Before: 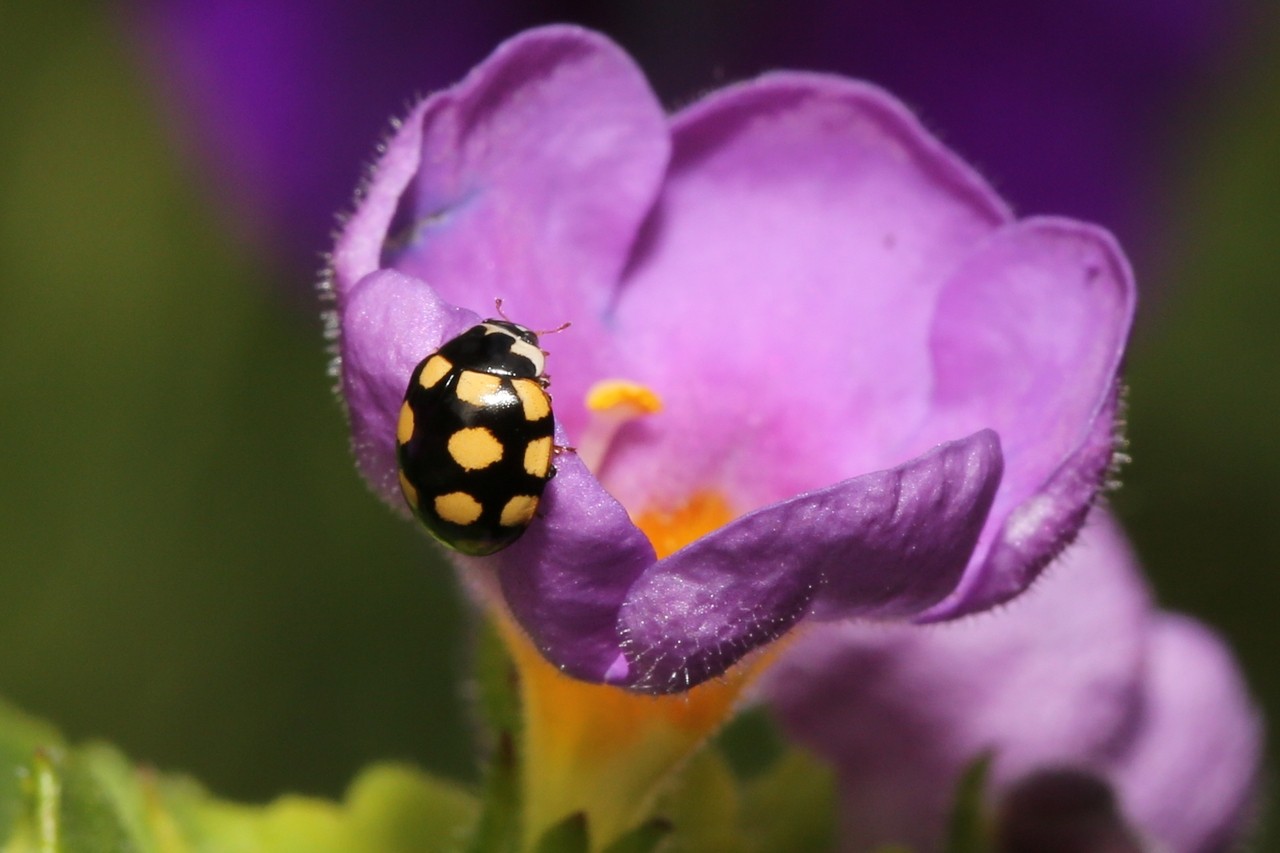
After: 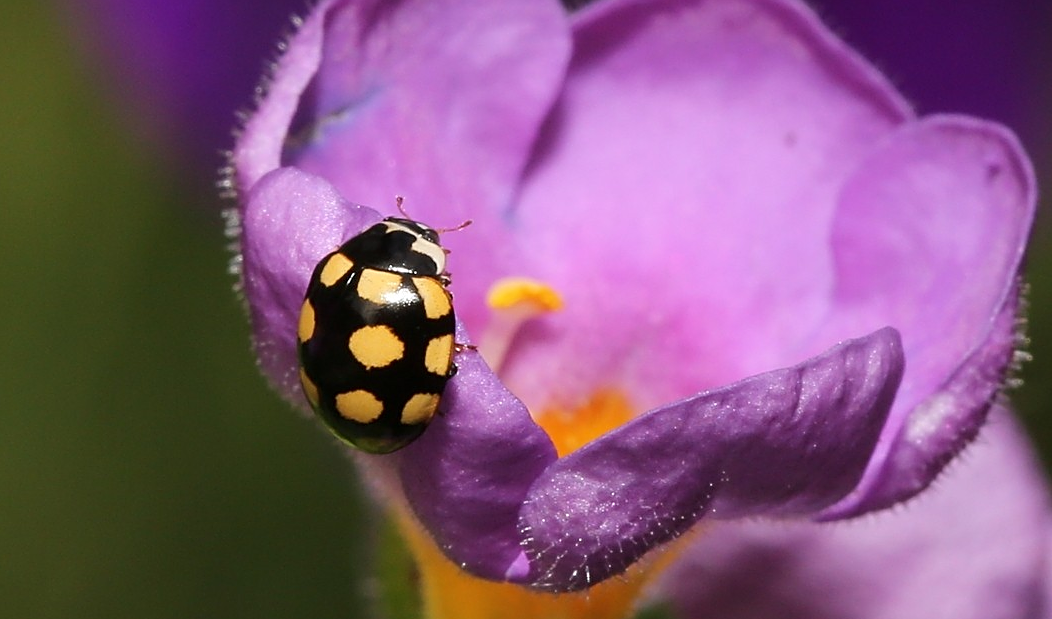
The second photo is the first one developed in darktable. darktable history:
sharpen: on, module defaults
crop: left 7.766%, top 11.993%, right 10.041%, bottom 15.398%
